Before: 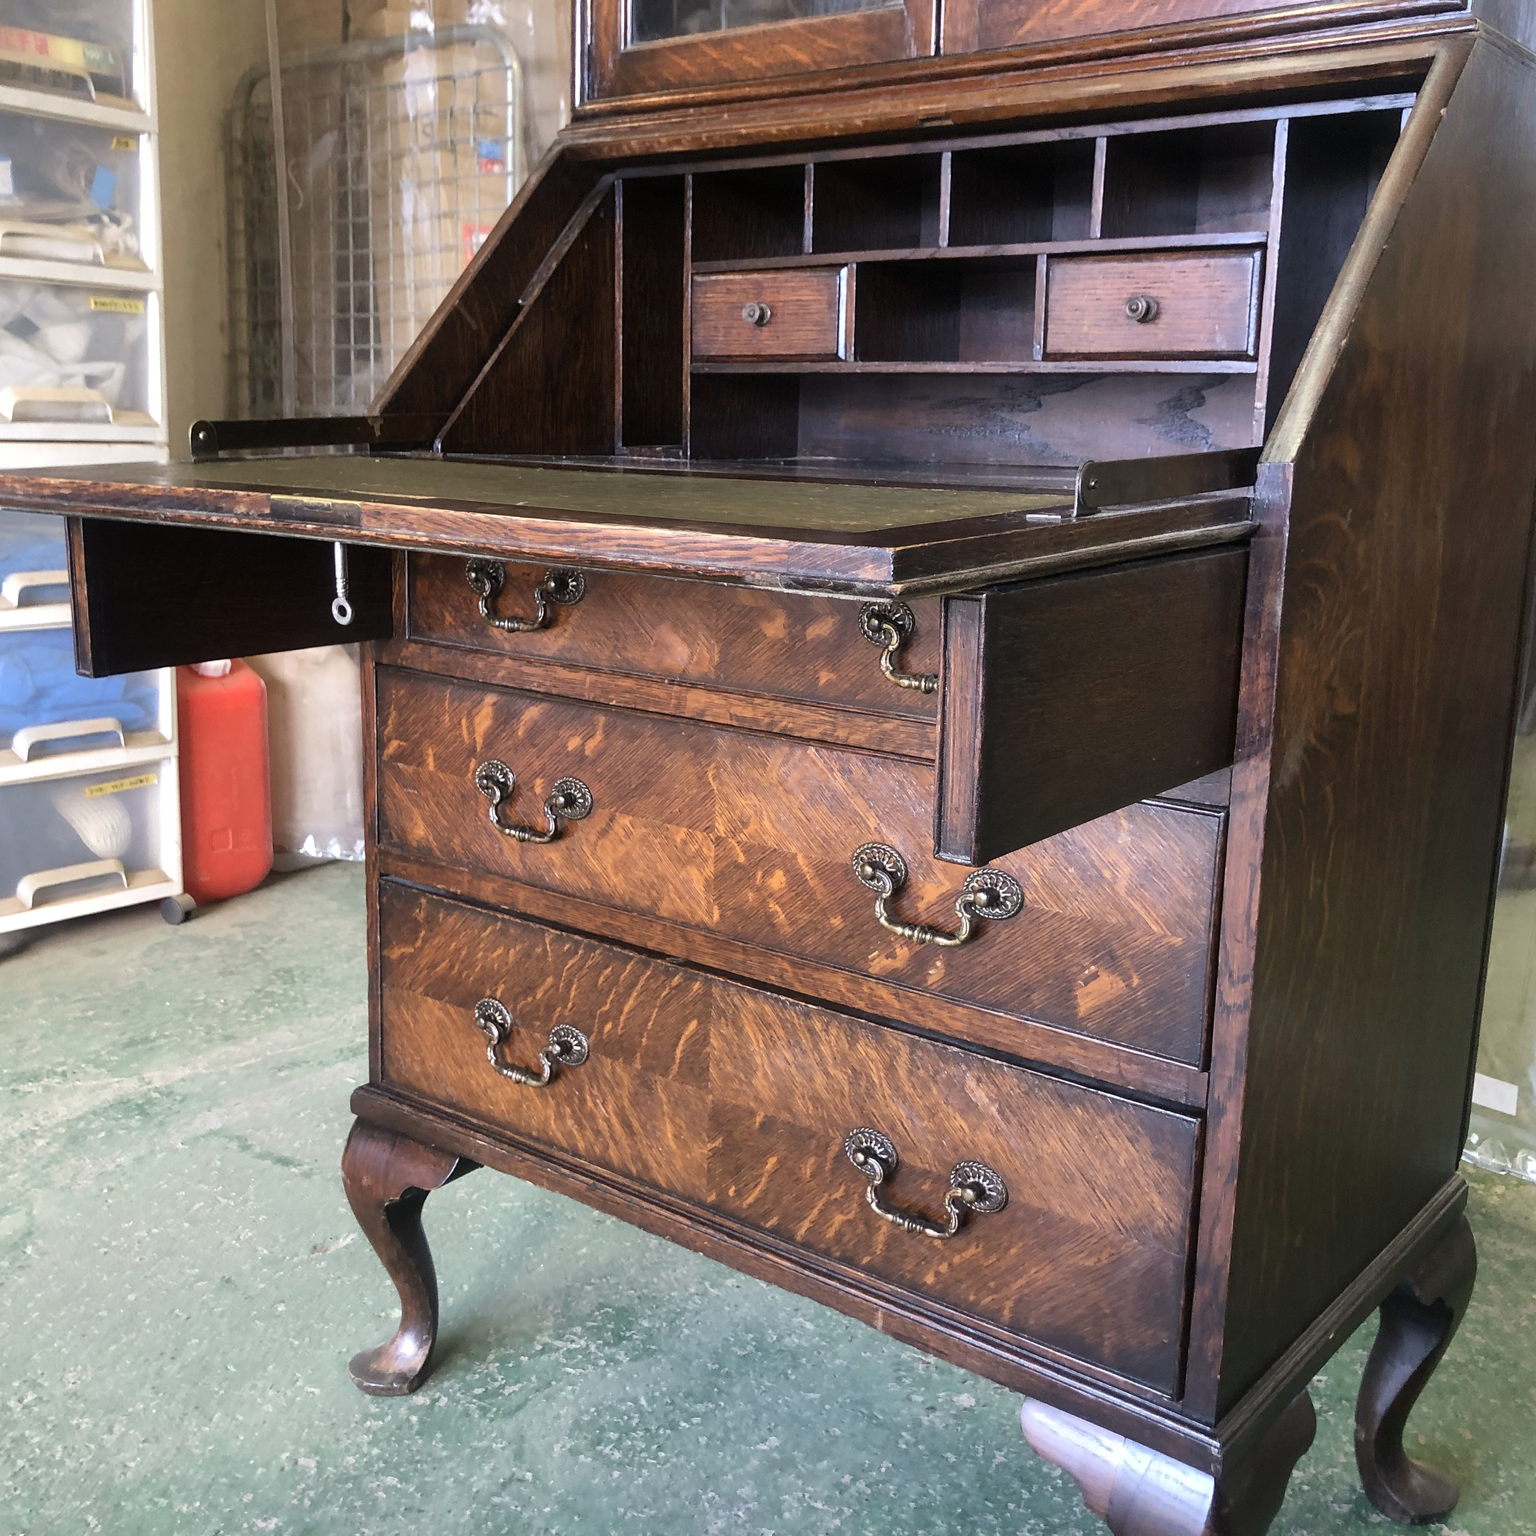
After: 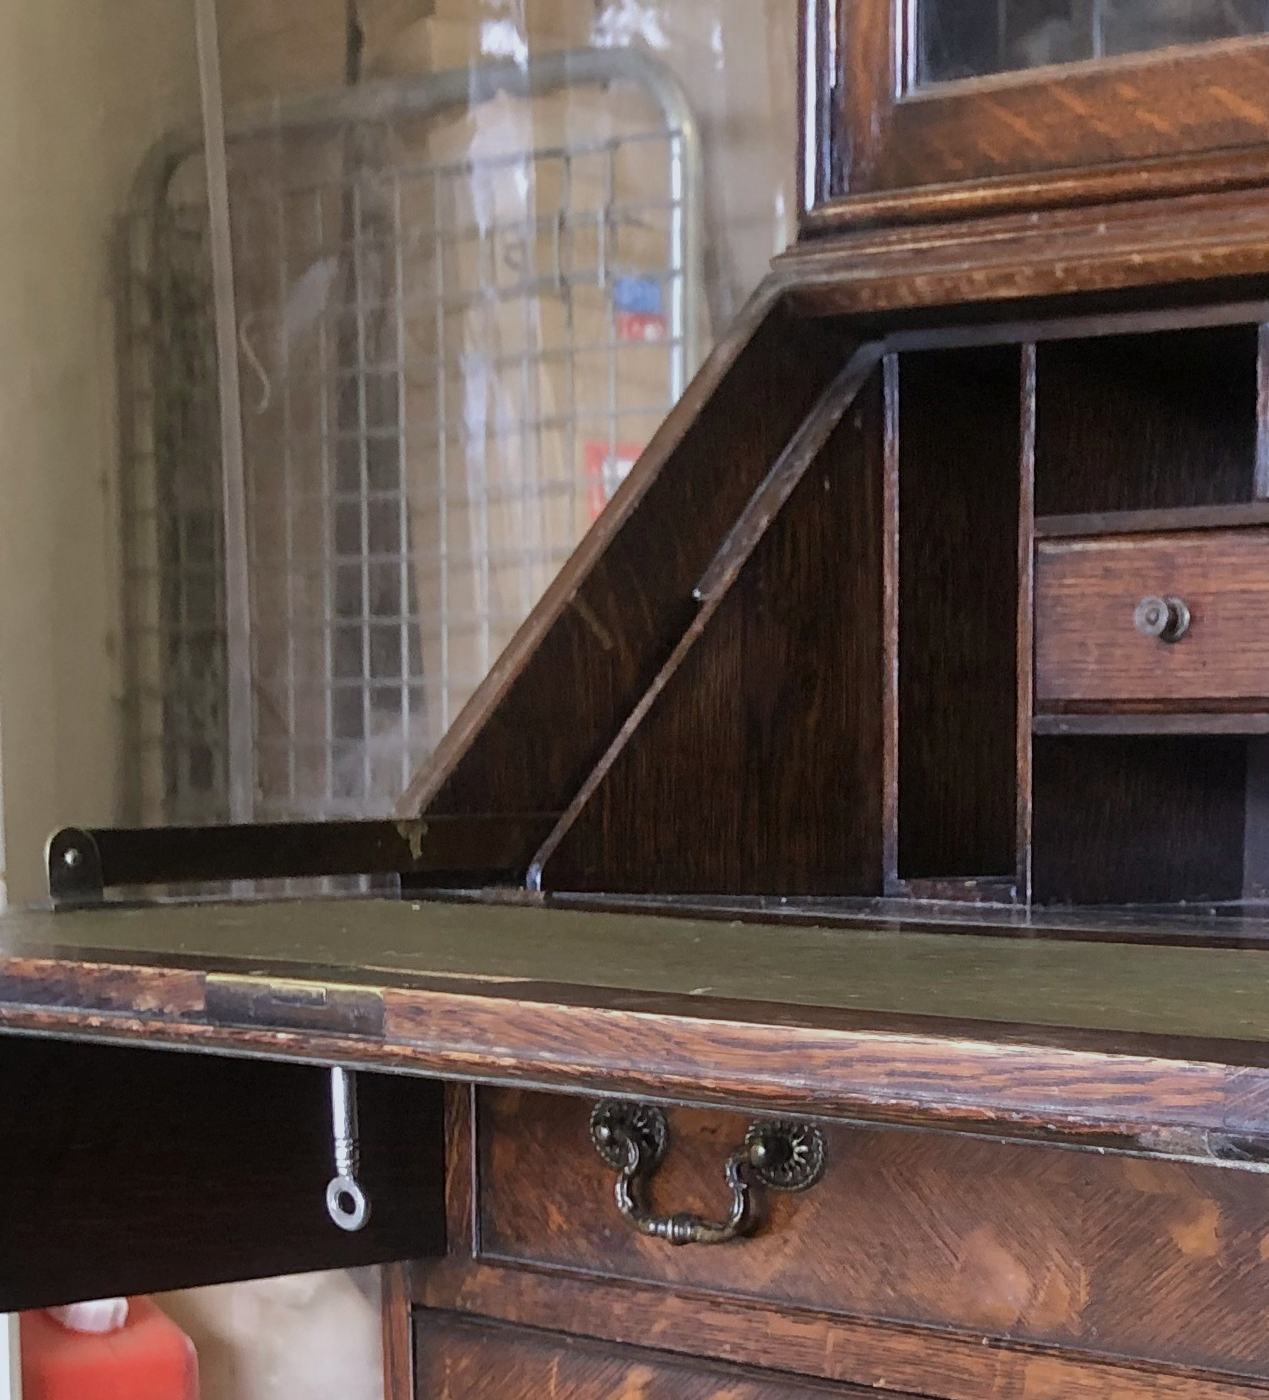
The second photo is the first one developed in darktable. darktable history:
crop and rotate: left 10.817%, top 0.062%, right 47.194%, bottom 53.626%
tone equalizer: -8 EV 0.25 EV, -7 EV 0.417 EV, -6 EV 0.417 EV, -5 EV 0.25 EV, -3 EV -0.25 EV, -2 EV -0.417 EV, -1 EV -0.417 EV, +0 EV -0.25 EV, edges refinement/feathering 500, mask exposure compensation -1.57 EV, preserve details guided filter
white balance: red 0.974, blue 1.044
